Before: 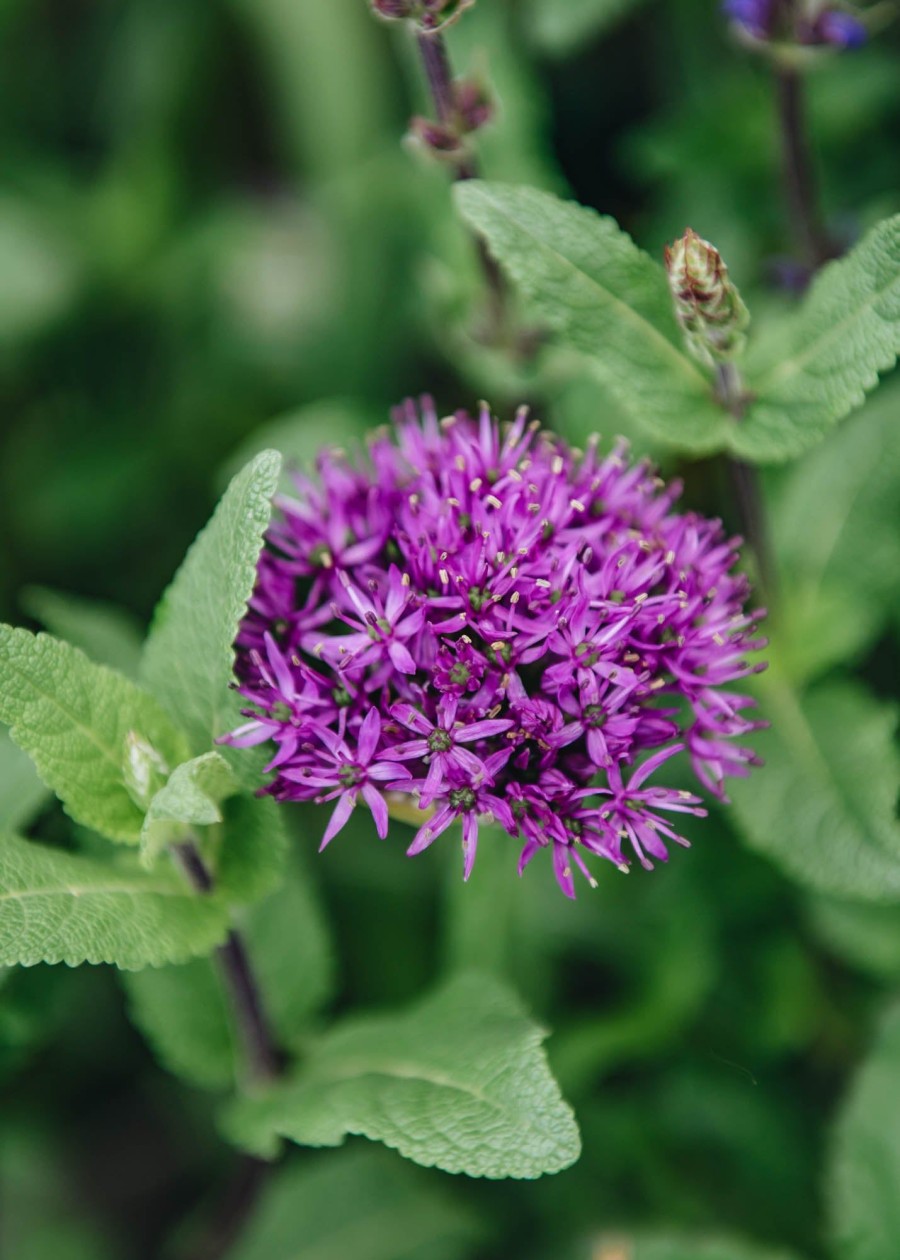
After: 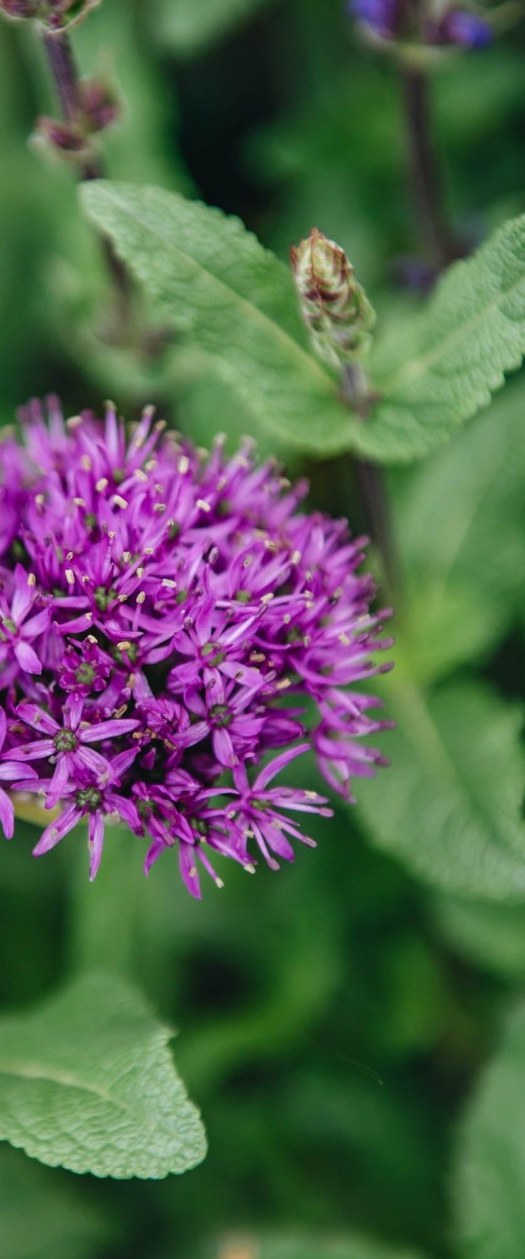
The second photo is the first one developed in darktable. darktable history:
crop: left 41.621%
